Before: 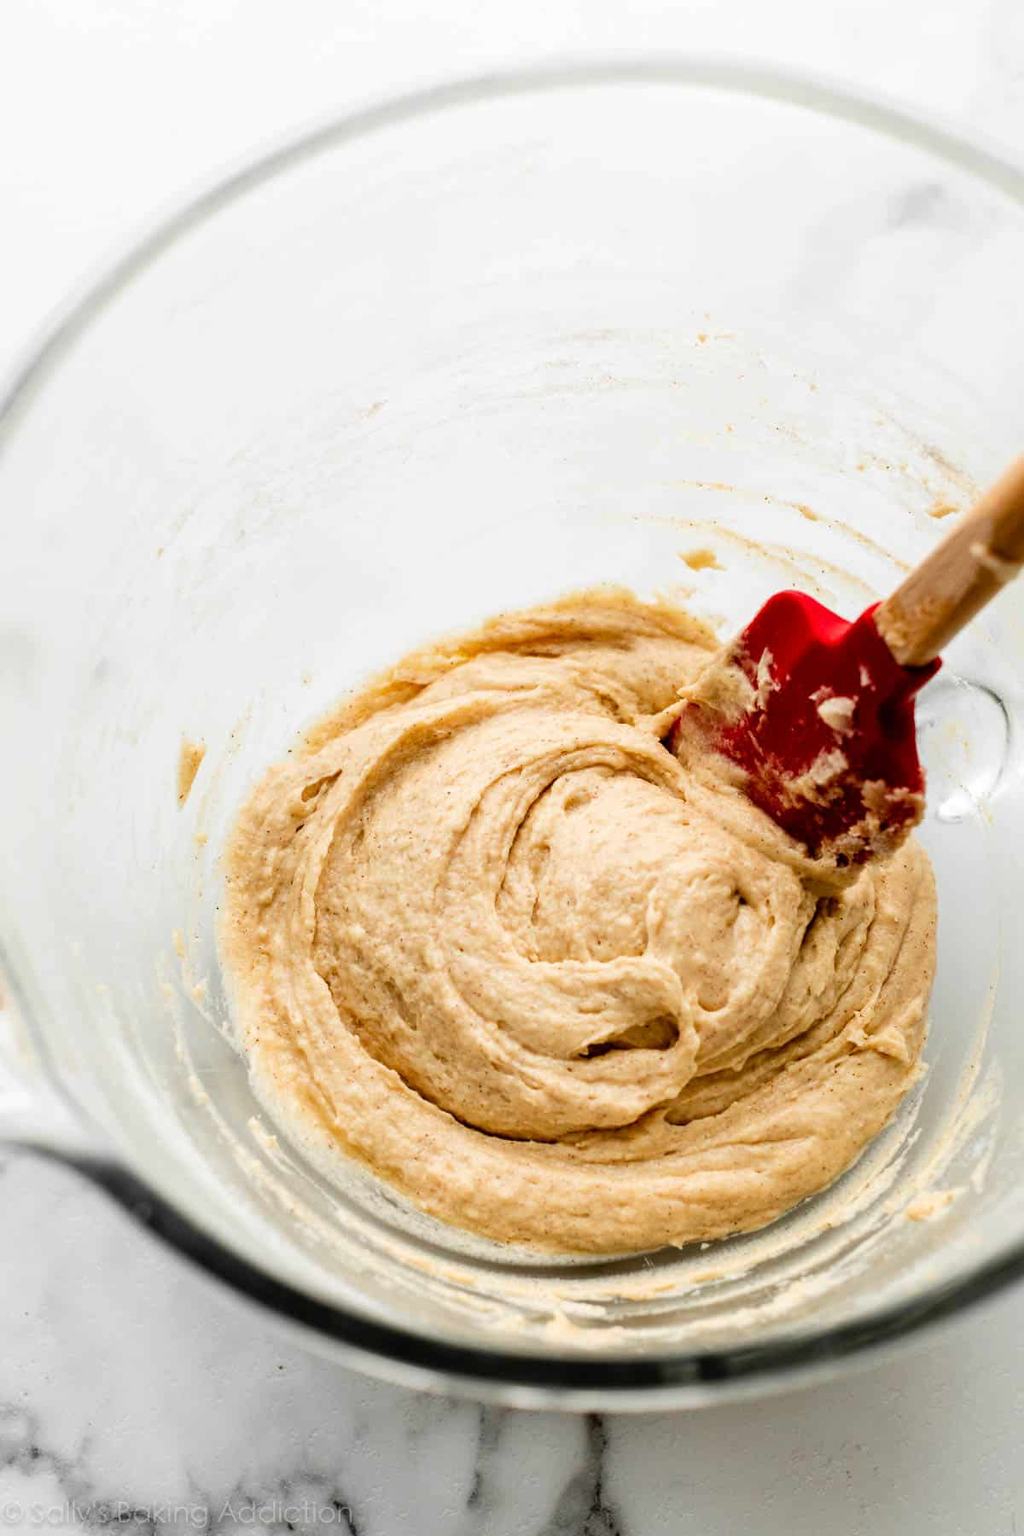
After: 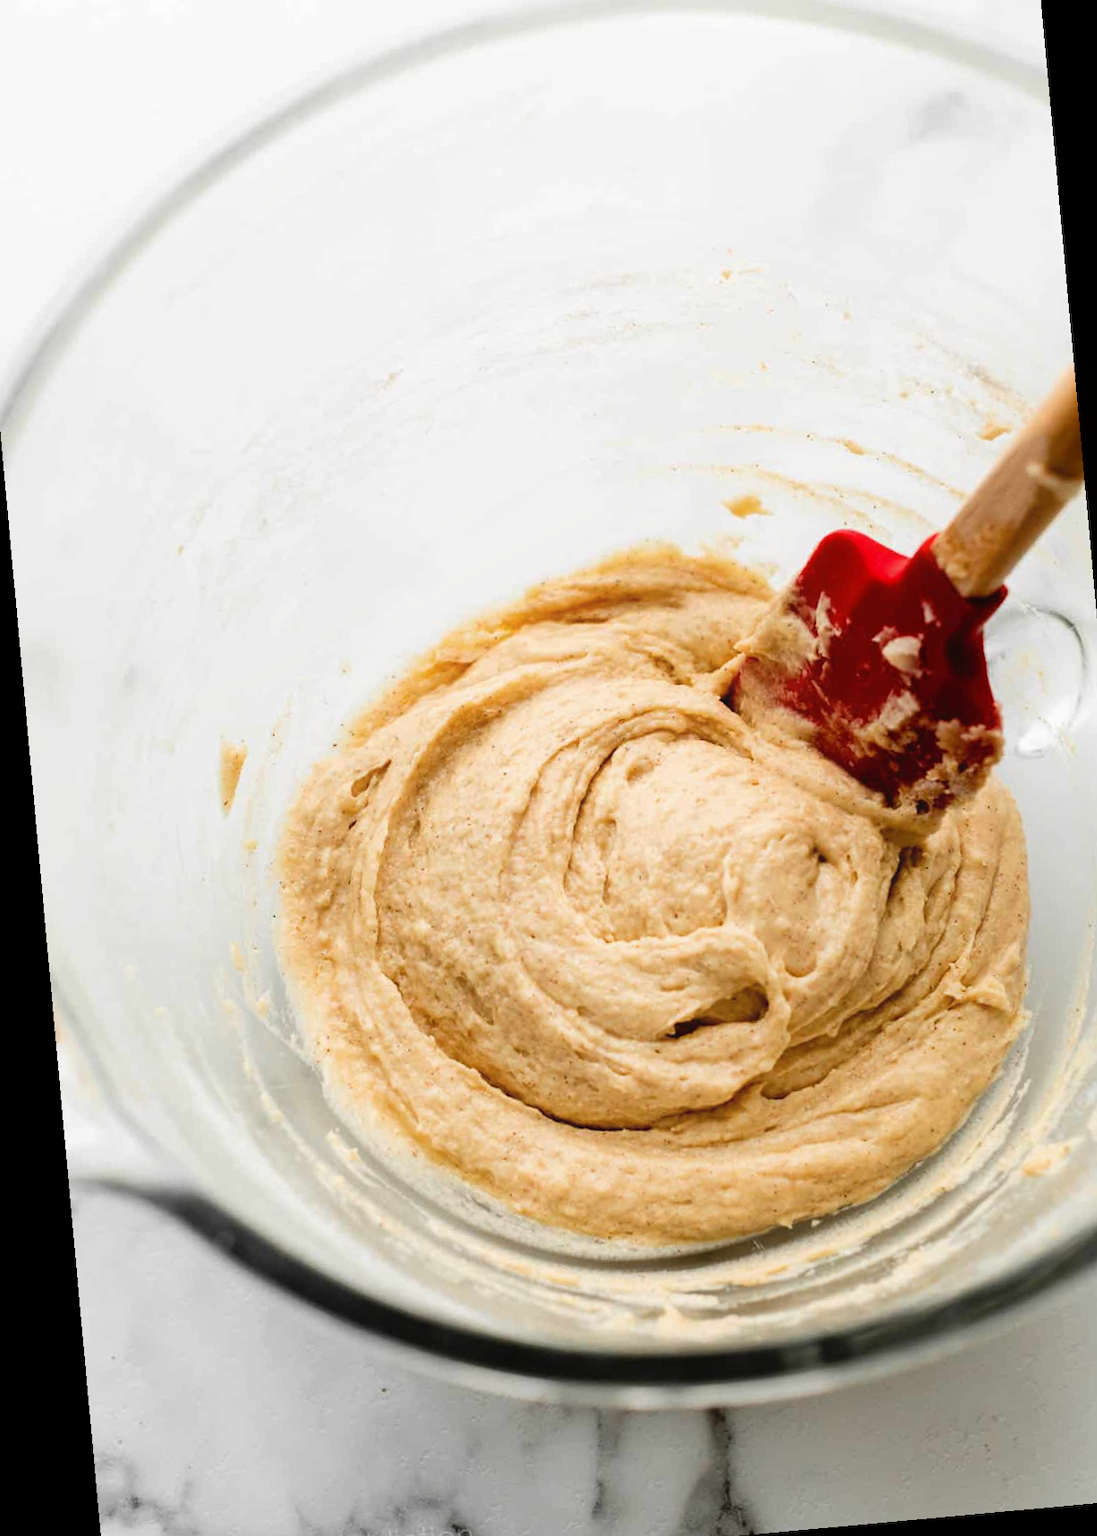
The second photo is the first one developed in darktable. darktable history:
rotate and perspective: rotation -5.2°, automatic cropping off
crop: left 3.305%, top 6.436%, right 6.389%, bottom 3.258%
contrast equalizer: octaves 7, y [[0.6 ×6], [0.55 ×6], [0 ×6], [0 ×6], [0 ×6]], mix -0.3
